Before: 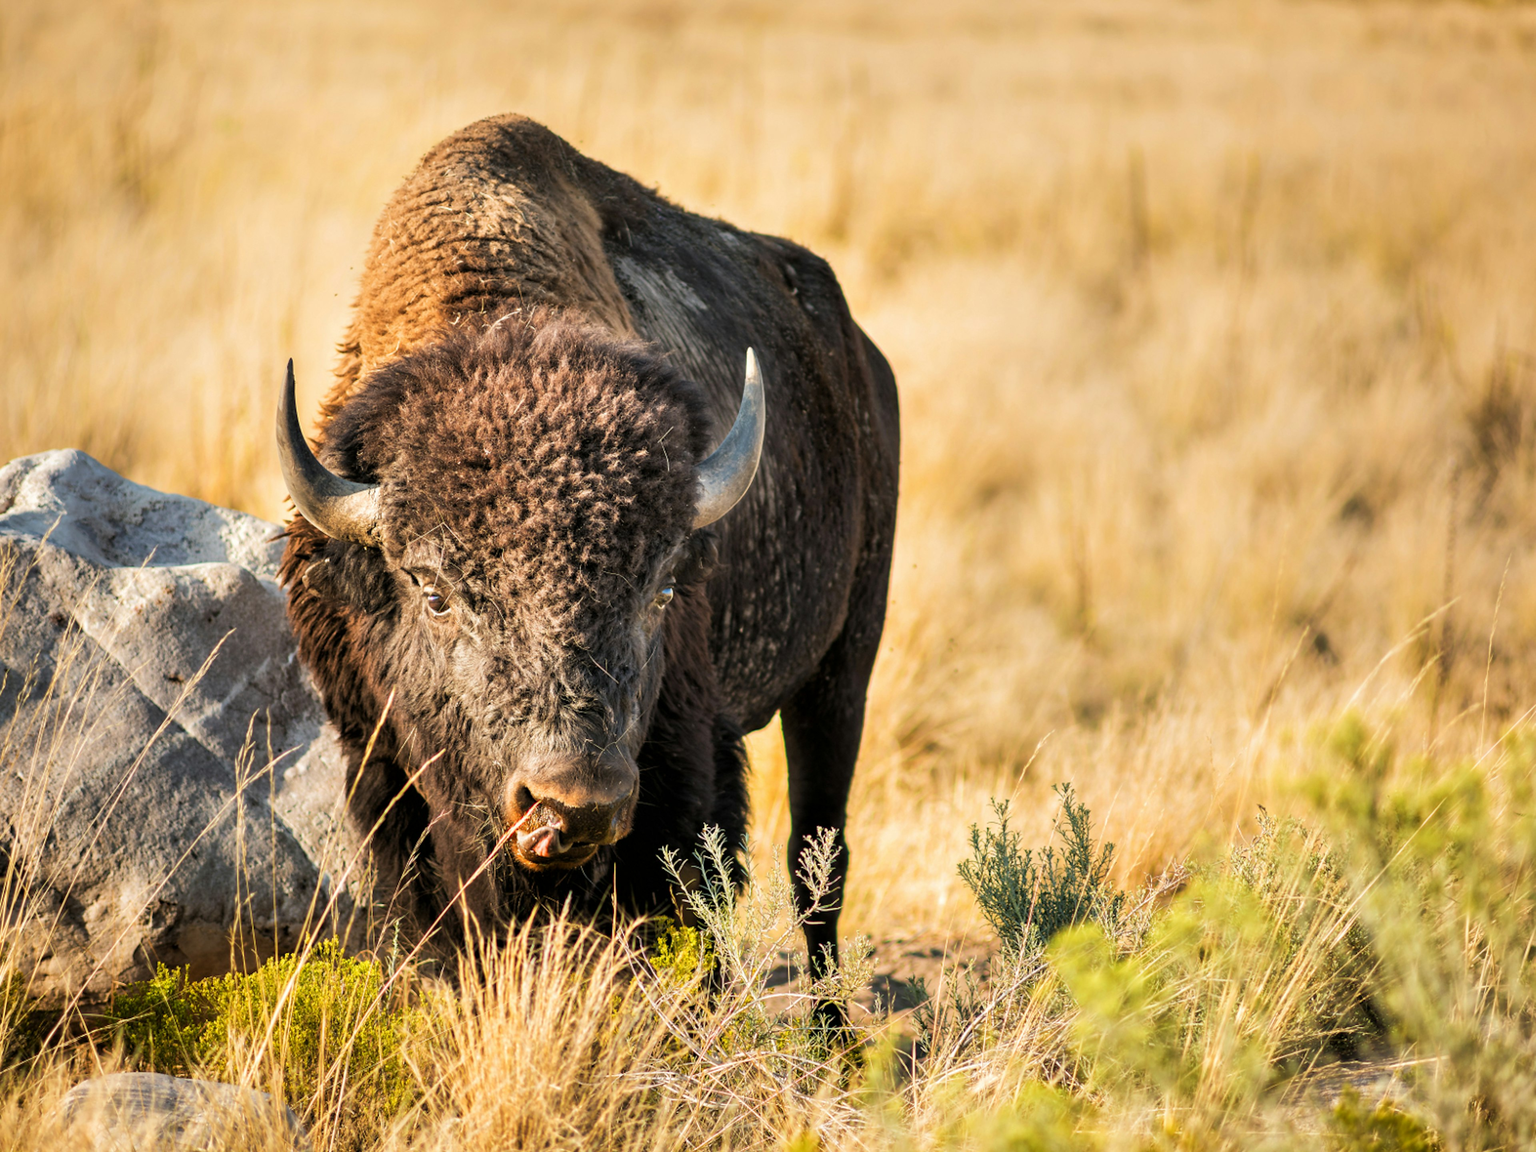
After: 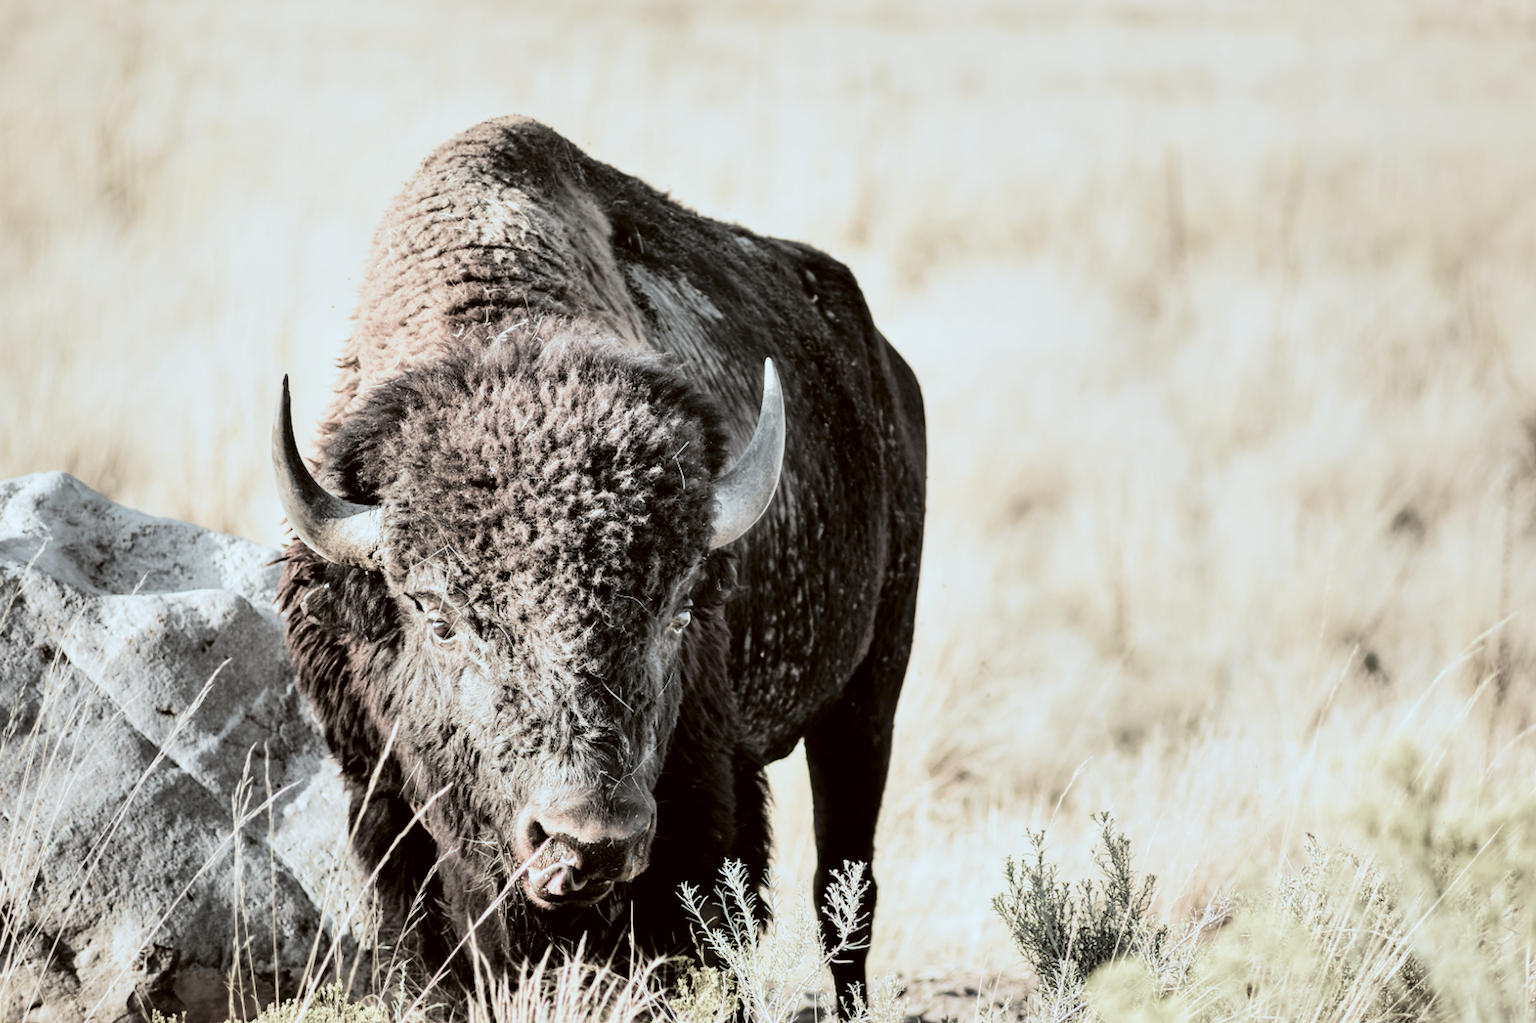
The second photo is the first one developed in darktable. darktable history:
color correction: highlights a* -3.7, highlights b* -6.73, shadows a* 2.93, shadows b* 5.38
filmic rgb: black relative exposure -7.65 EV, white relative exposure 3.96 EV, hardness 4.02, contrast 1.096, highlights saturation mix -29.48%, color science v4 (2020), iterations of high-quality reconstruction 10
tone curve: curves: ch0 [(0, 0) (0.037, 0.025) (0.131, 0.093) (0.275, 0.256) (0.497, 0.51) (0.617, 0.643) (0.704, 0.732) (0.813, 0.832) (0.911, 0.925) (0.997, 0.995)]; ch1 [(0, 0) (0.301, 0.3) (0.444, 0.45) (0.493, 0.495) (0.507, 0.503) (0.534, 0.533) (0.582, 0.58) (0.658, 0.693) (0.746, 0.77) (1, 1)]; ch2 [(0, 0) (0.246, 0.233) (0.36, 0.352) (0.415, 0.418) (0.476, 0.492) (0.502, 0.504) (0.525, 0.518) (0.539, 0.544) (0.586, 0.602) (0.634, 0.651) (0.706, 0.727) (0.853, 0.852) (1, 0.951)], color space Lab, independent channels, preserve colors none
exposure: exposure 0.561 EV, compensate exposure bias true, compensate highlight preservation false
crop and rotate: angle 0.567°, left 0.437%, right 3.09%, bottom 14.266%
